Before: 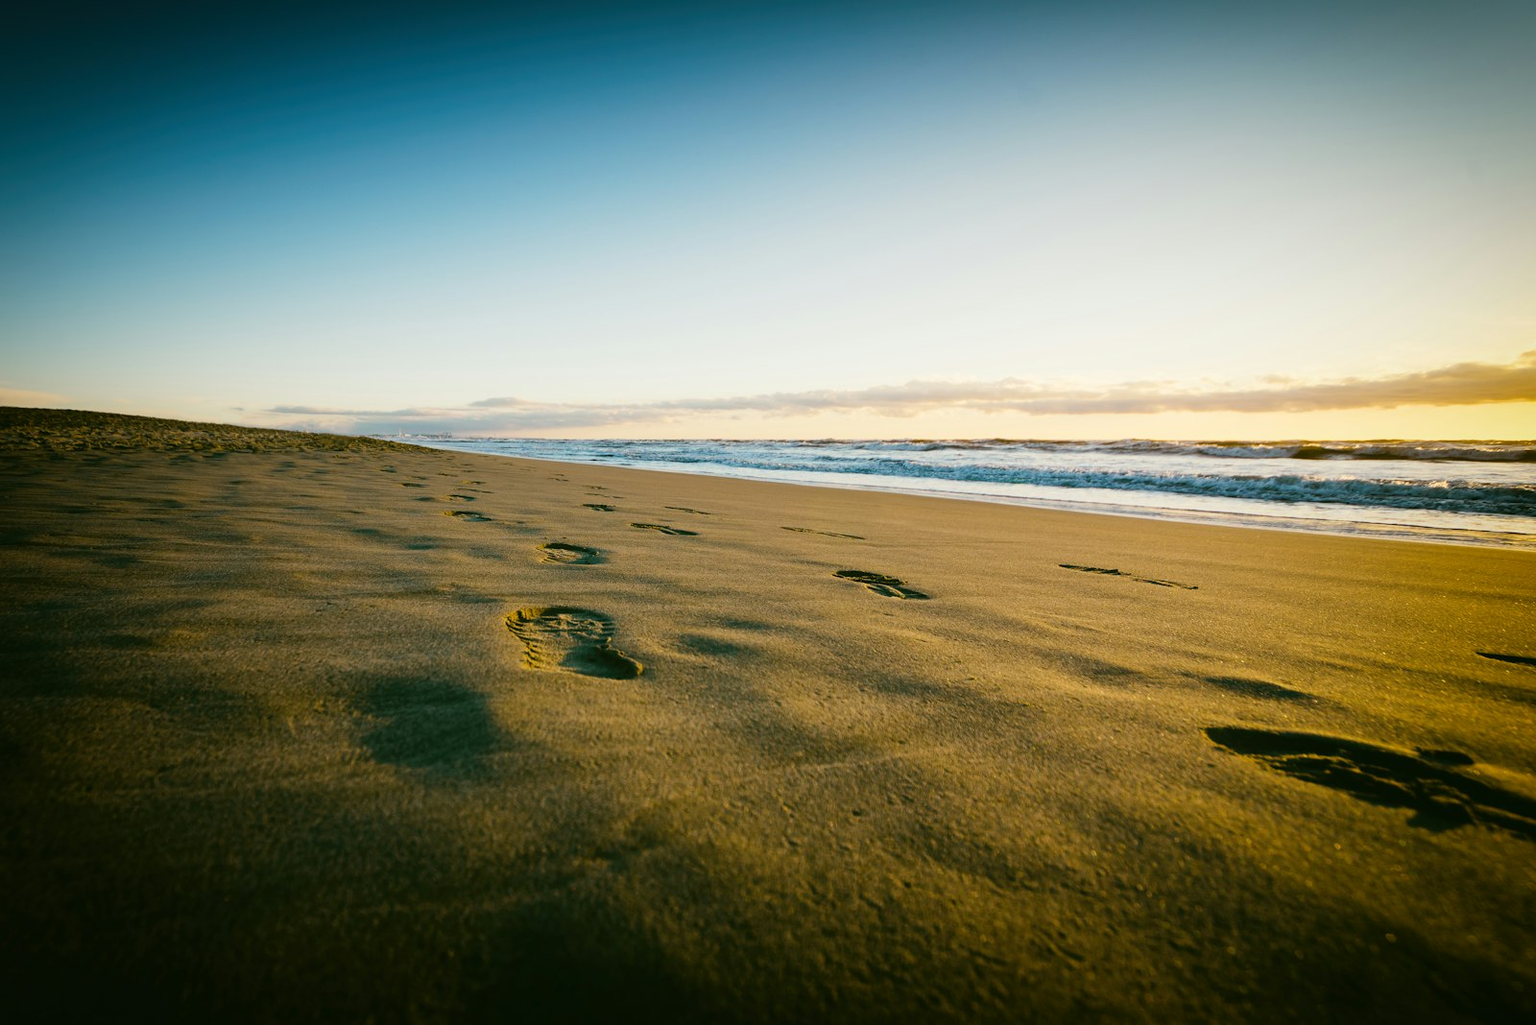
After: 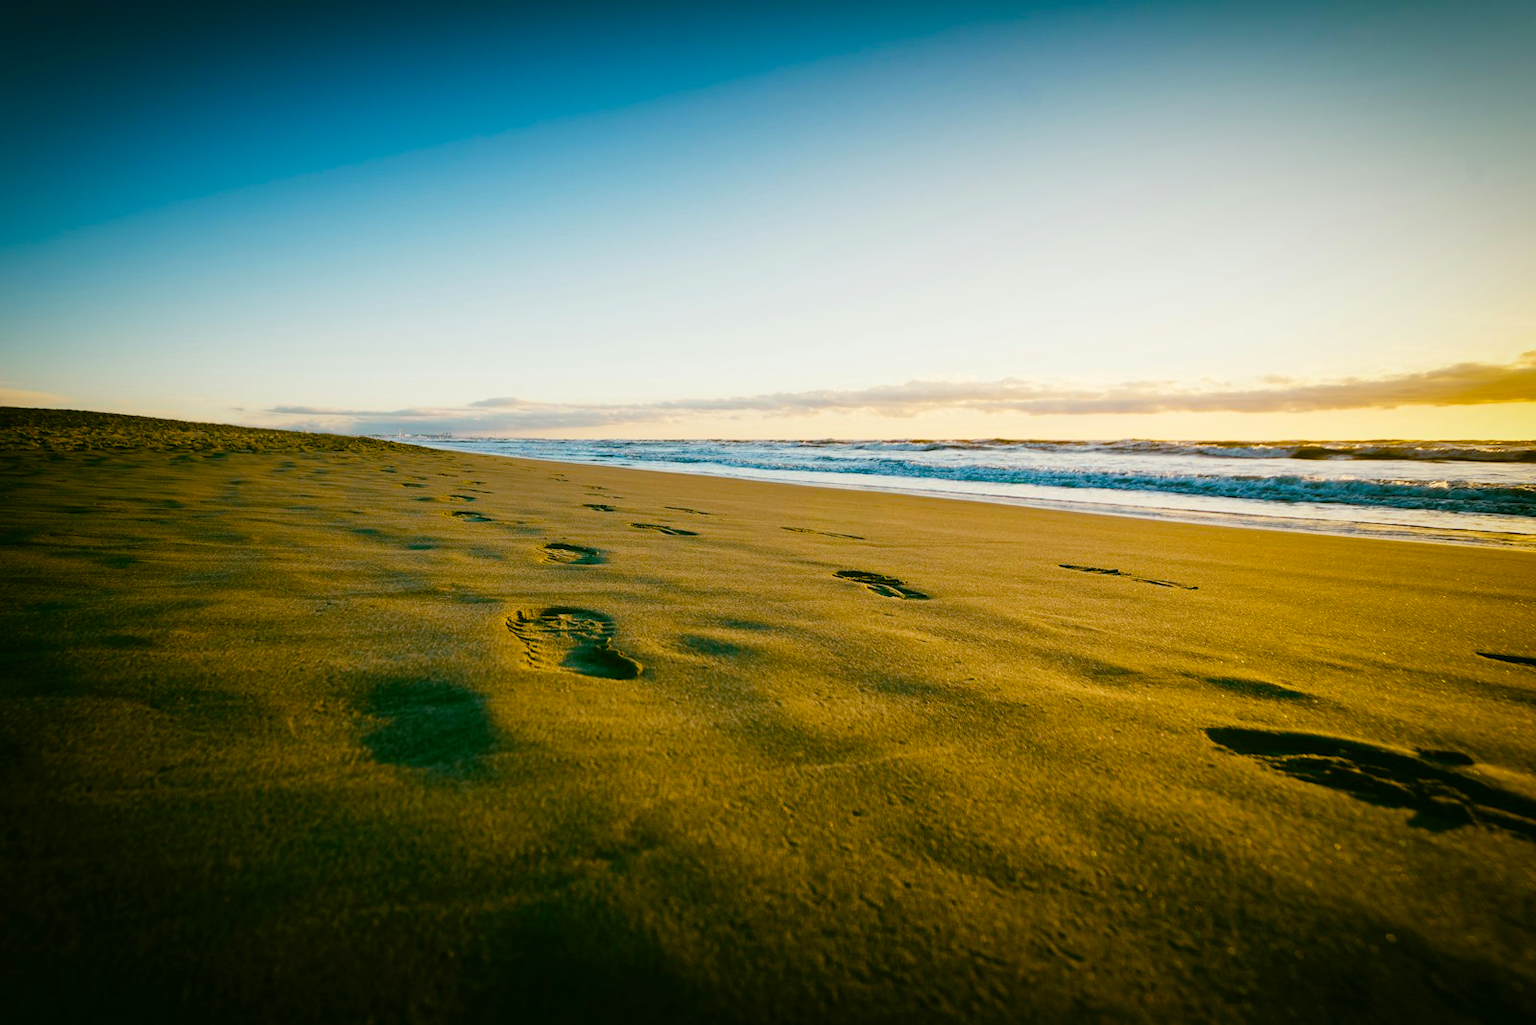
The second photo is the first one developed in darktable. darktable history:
color balance rgb: perceptual saturation grading › global saturation 35%, perceptual saturation grading › highlights -25%, perceptual saturation grading › shadows 50%
white balance: red 1, blue 1
